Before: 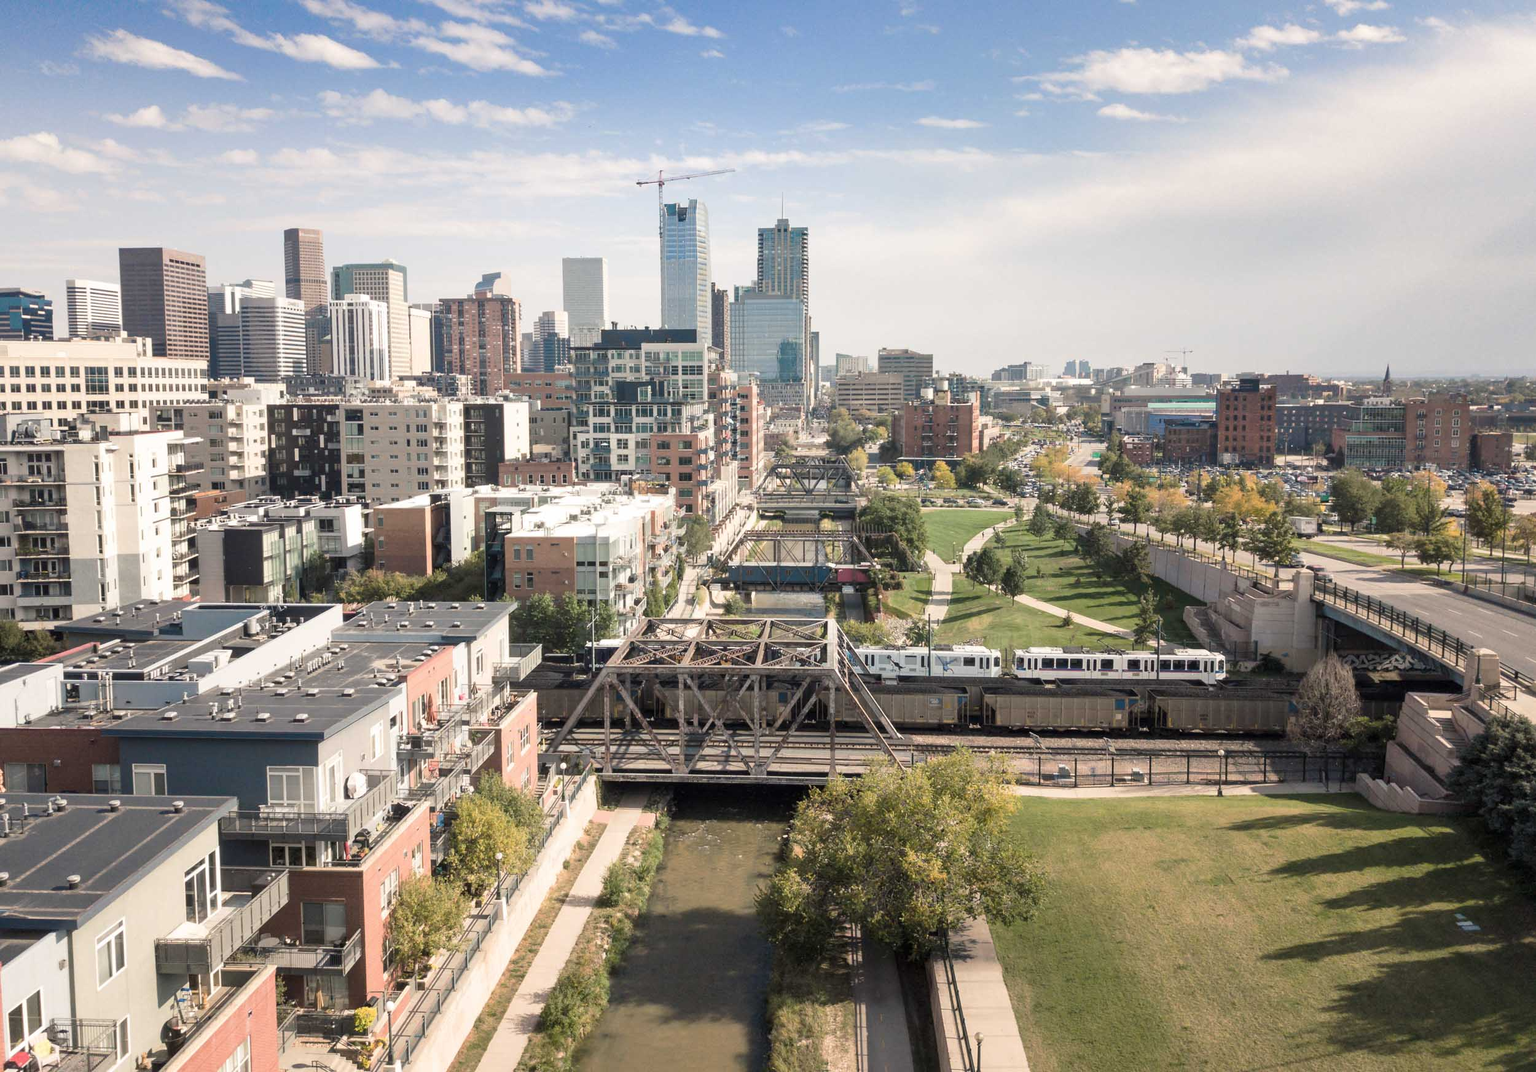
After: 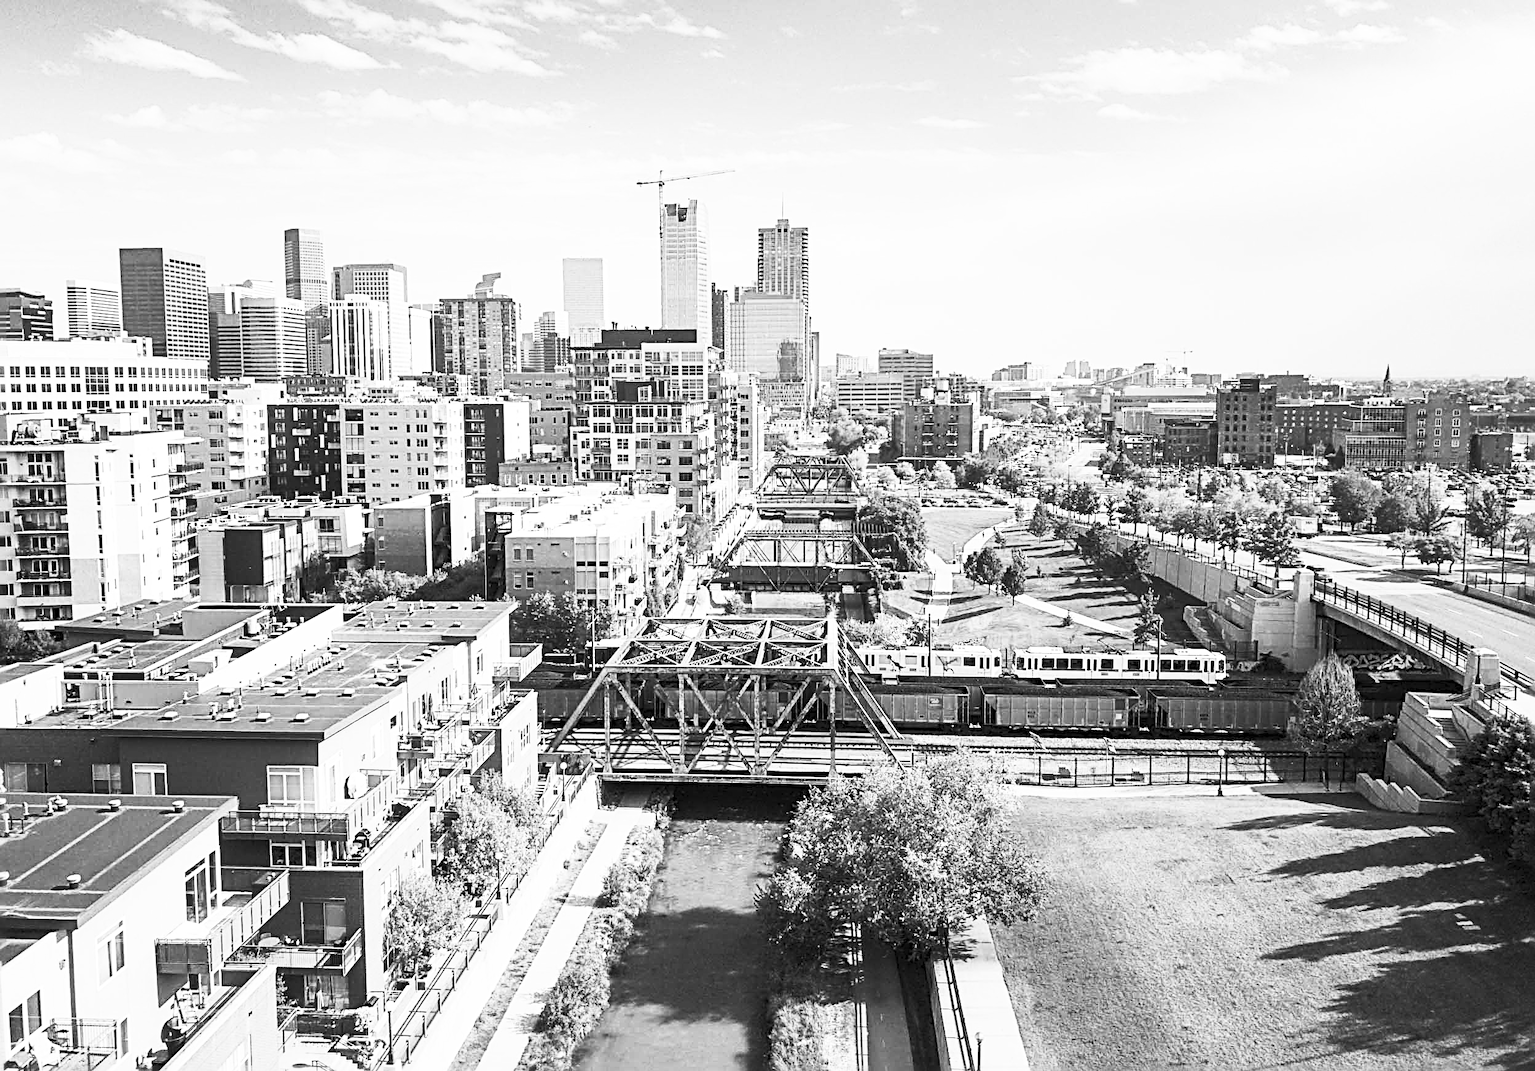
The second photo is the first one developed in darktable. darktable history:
contrast brightness saturation: contrast 0.53, brightness 0.47, saturation -1
sharpen: radius 3.69, amount 0.928
